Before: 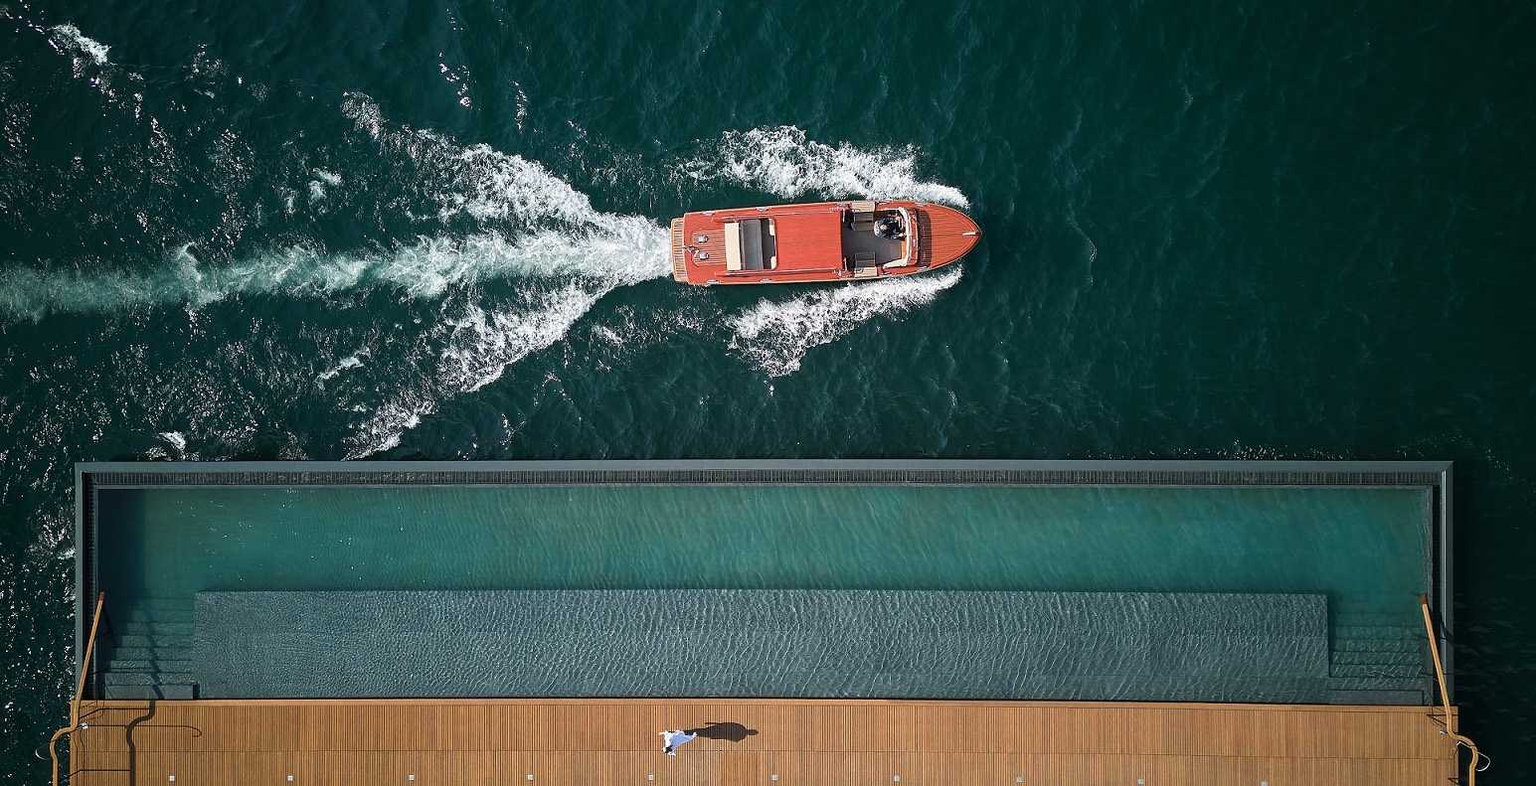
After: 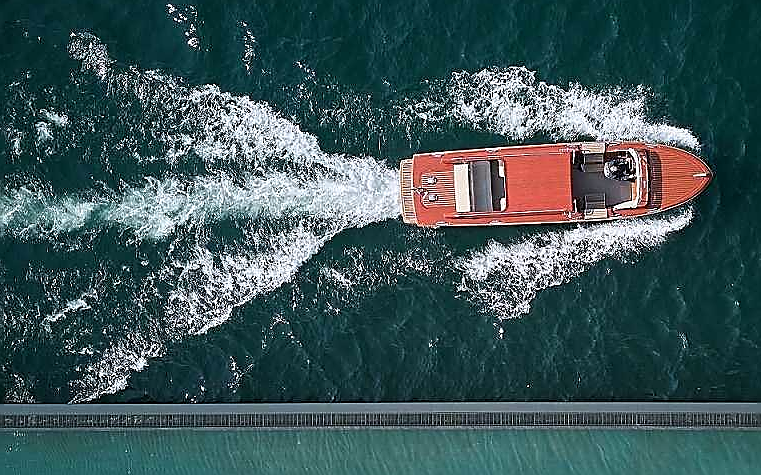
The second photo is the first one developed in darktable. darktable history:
crop: left 17.835%, top 7.675%, right 32.881%, bottom 32.213%
sharpen: radius 1.4, amount 1.25, threshold 0.7
white balance: red 0.983, blue 1.036
